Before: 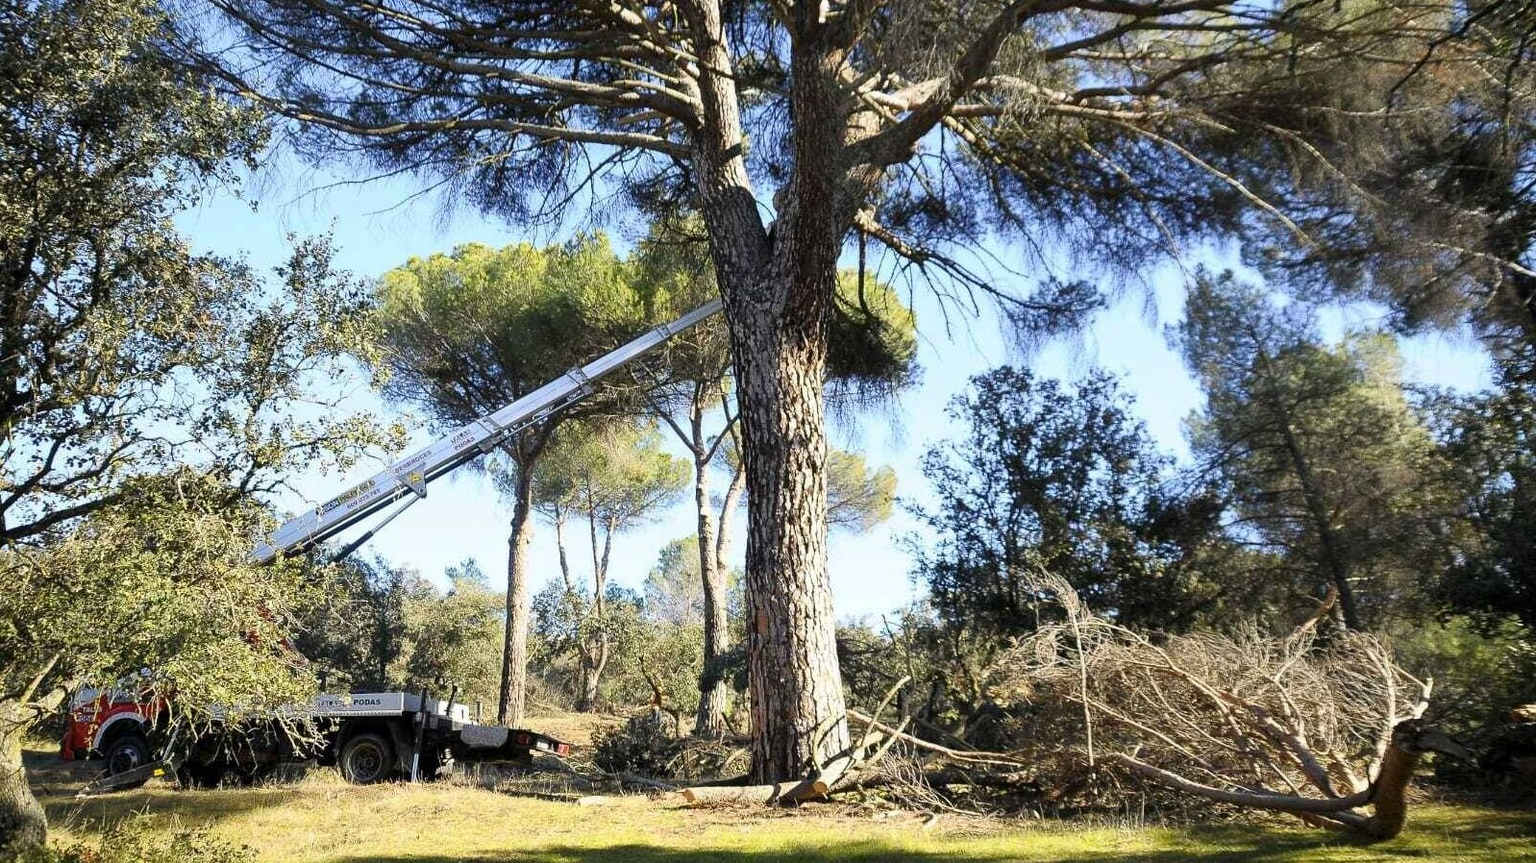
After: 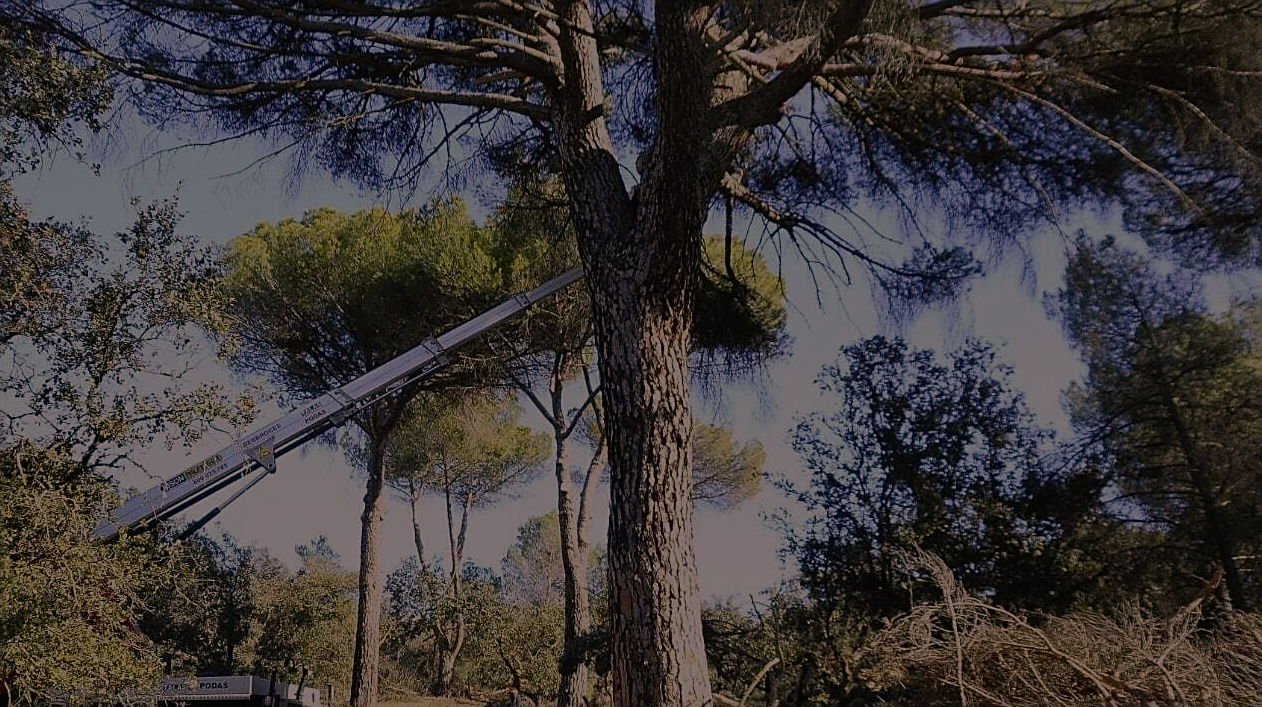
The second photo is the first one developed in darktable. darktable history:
crop and rotate: left 10.524%, top 5.048%, right 10.459%, bottom 16.197%
contrast brightness saturation: contrast -0.019, brightness -0.006, saturation 0.045
exposure: exposure -2.426 EV, compensate highlight preservation false
color correction: highlights a* 14.75, highlights b* 4.78
sharpen: on, module defaults
